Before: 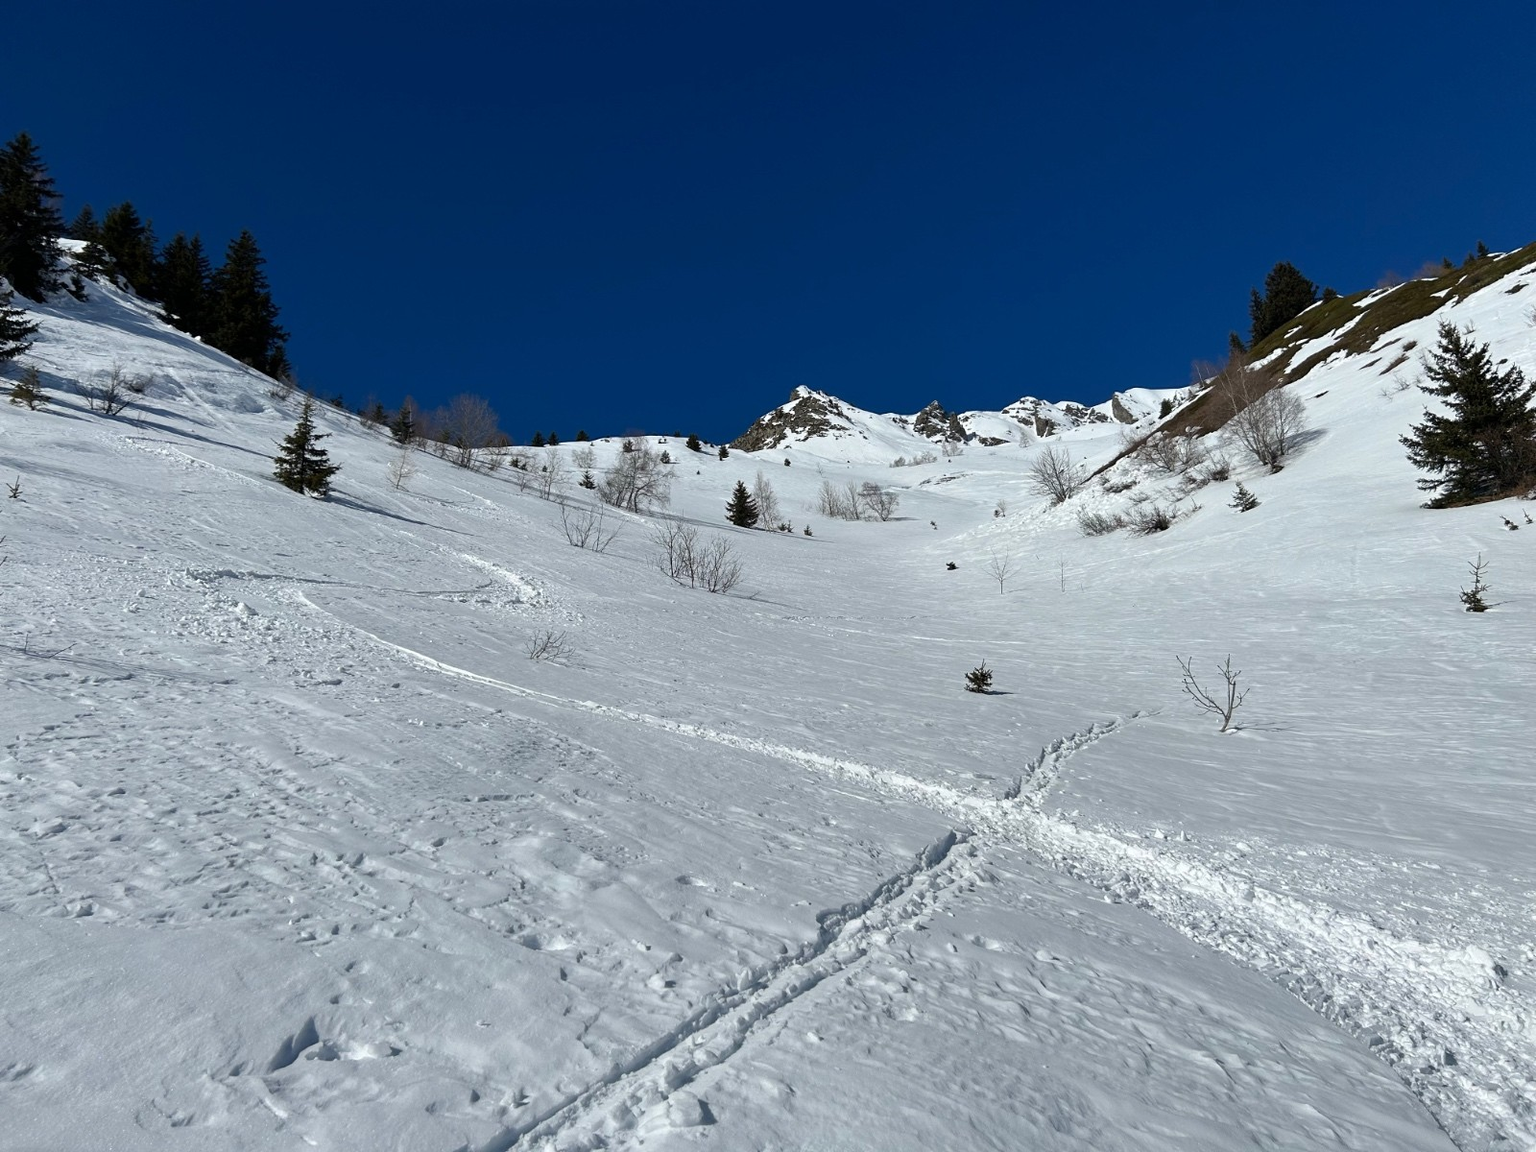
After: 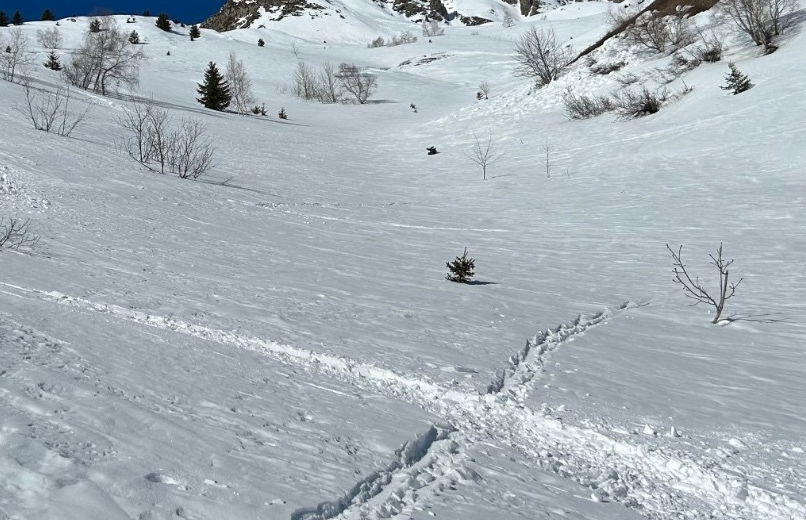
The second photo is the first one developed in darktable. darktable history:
crop: left 34.957%, top 36.64%, right 14.654%, bottom 19.959%
